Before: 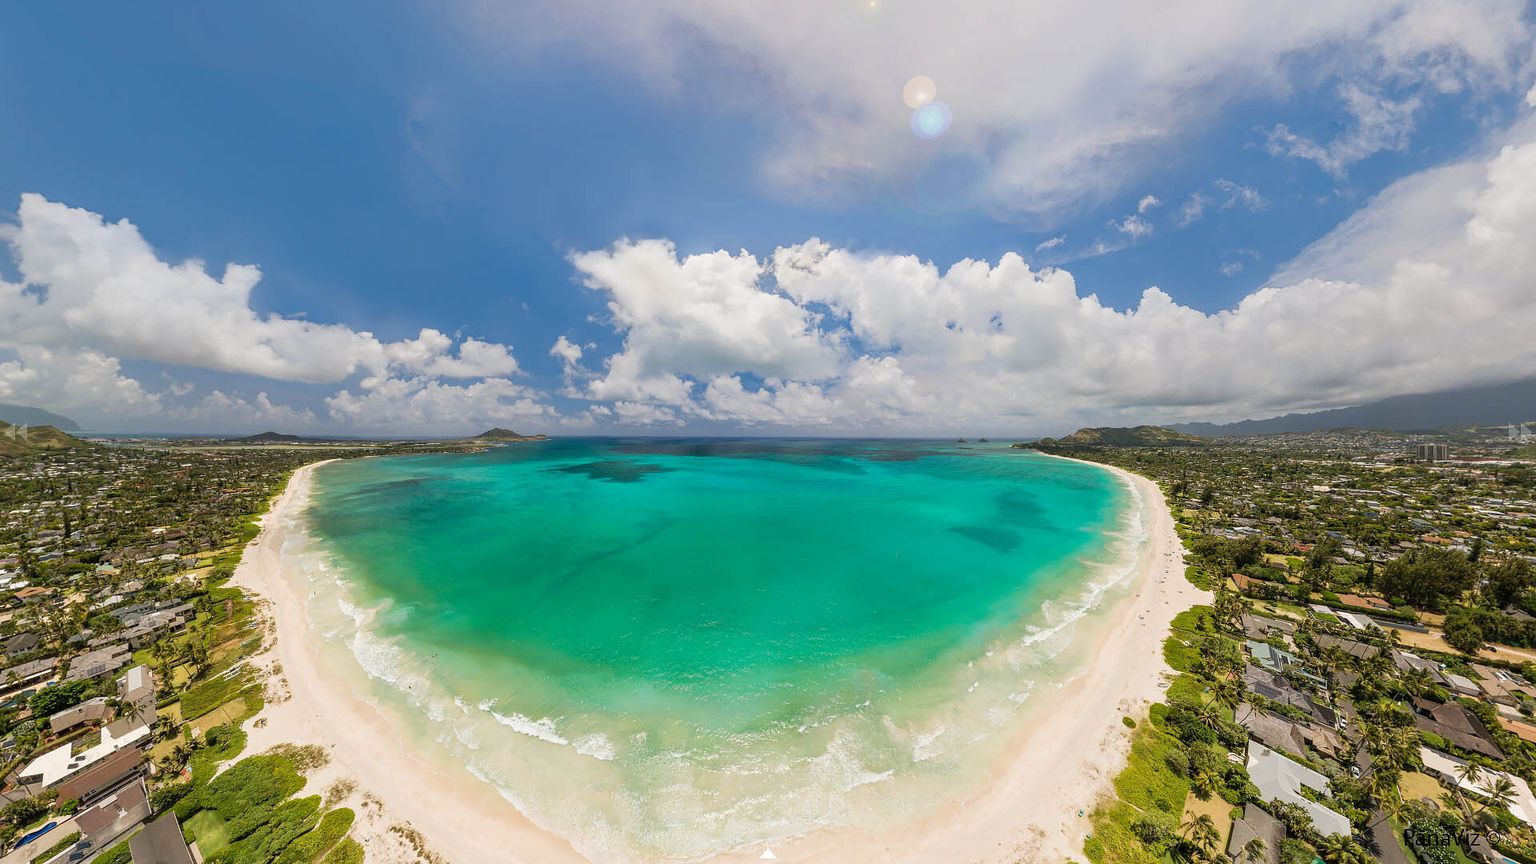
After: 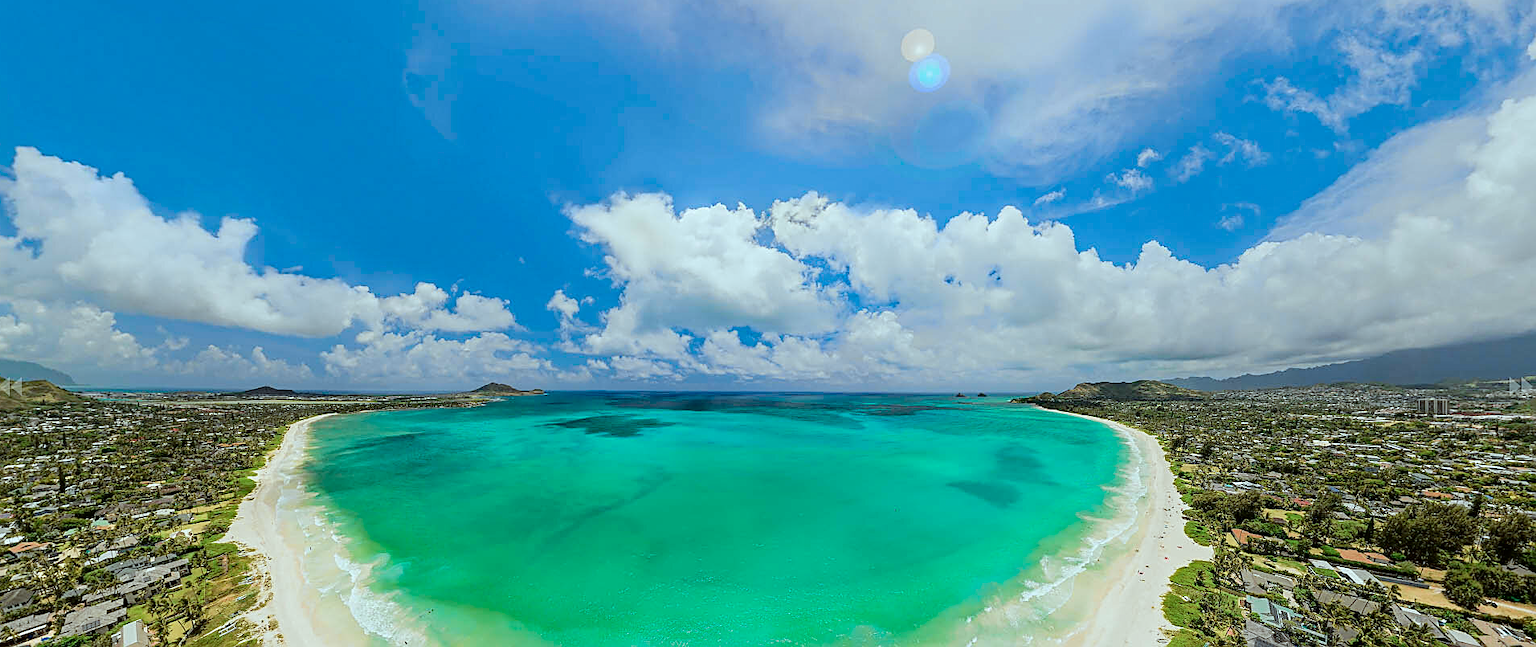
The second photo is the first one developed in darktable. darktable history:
color correction: highlights a* -10.04, highlights b* -10.37
haze removal: strength 0.29, distance 0.25, compatibility mode true, adaptive false
sharpen: on, module defaults
tone curve: curves: ch0 [(0, 0) (0.068, 0.031) (0.175, 0.139) (0.32, 0.345) (0.495, 0.544) (0.748, 0.762) (0.993, 0.954)]; ch1 [(0, 0) (0.294, 0.184) (0.34, 0.303) (0.371, 0.344) (0.441, 0.408) (0.477, 0.474) (0.499, 0.5) (0.529, 0.523) (0.677, 0.762) (1, 1)]; ch2 [(0, 0) (0.431, 0.419) (0.495, 0.502) (0.524, 0.534) (0.557, 0.56) (0.634, 0.654) (0.728, 0.722) (1, 1)], color space Lab, independent channels, preserve colors none
crop: left 0.387%, top 5.469%, bottom 19.809%
